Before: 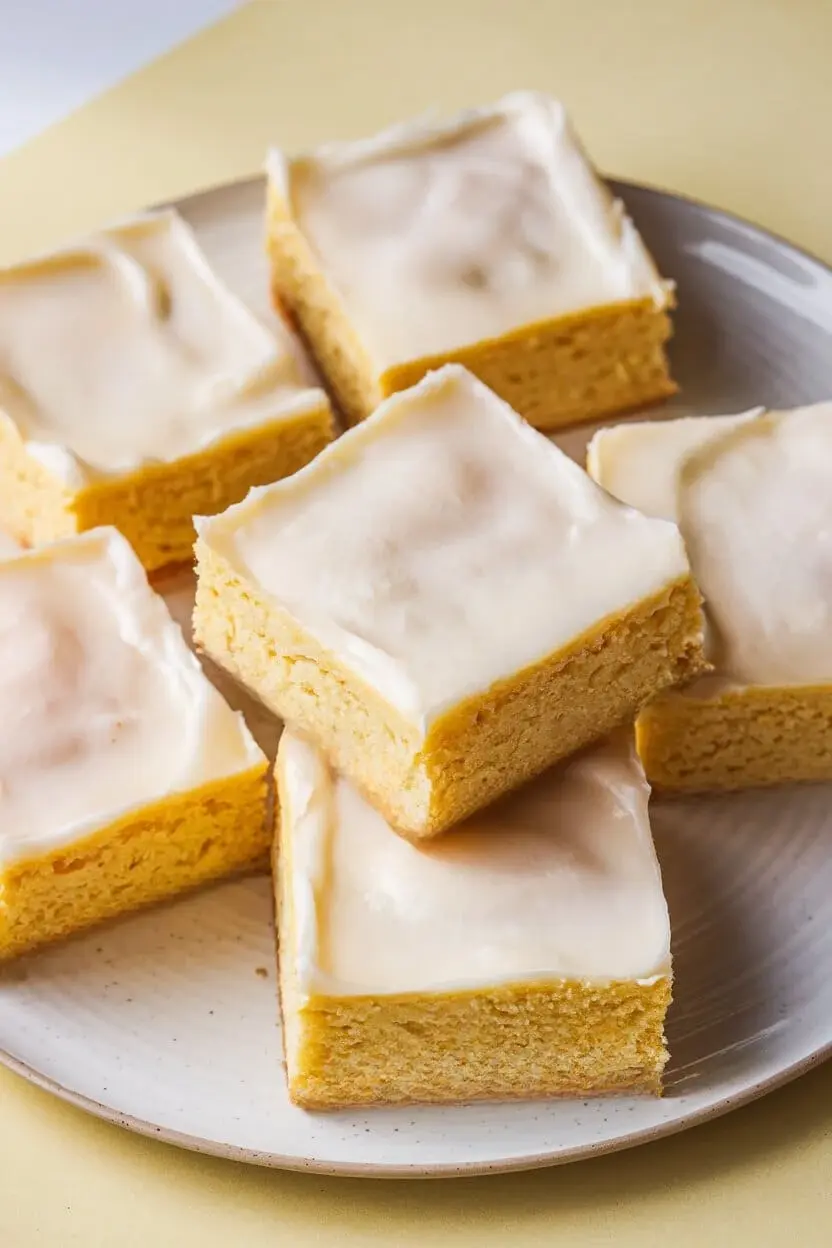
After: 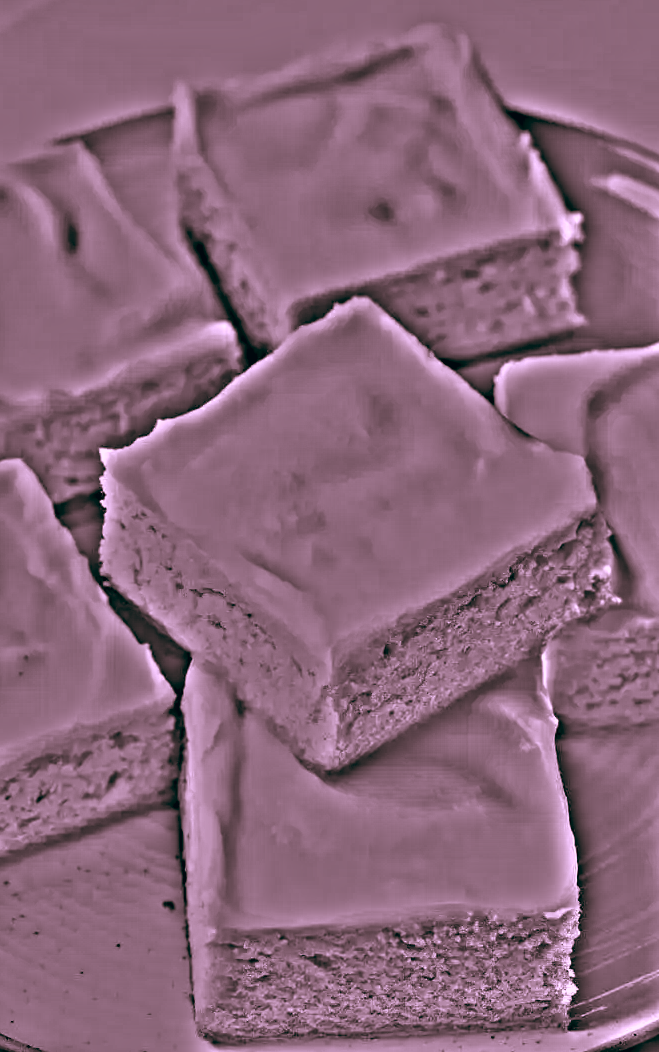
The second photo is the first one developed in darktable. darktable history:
crop: left 11.225%, top 5.381%, right 9.565%, bottom 10.314%
color correction: highlights a* 19.5, highlights b* -11.53, saturation 1.69
tone equalizer: on, module defaults
color zones: curves: ch1 [(0.239, 0.552) (0.75, 0.5)]; ch2 [(0.25, 0.462) (0.749, 0.457)], mix 25.94%
highpass: sharpness 49.79%, contrast boost 49.79%
color balance: lift [1, 0.994, 1.002, 1.006], gamma [0.957, 1.081, 1.016, 0.919], gain [0.97, 0.972, 1.01, 1.028], input saturation 91.06%, output saturation 79.8%
white balance: red 0.988, blue 1.017
